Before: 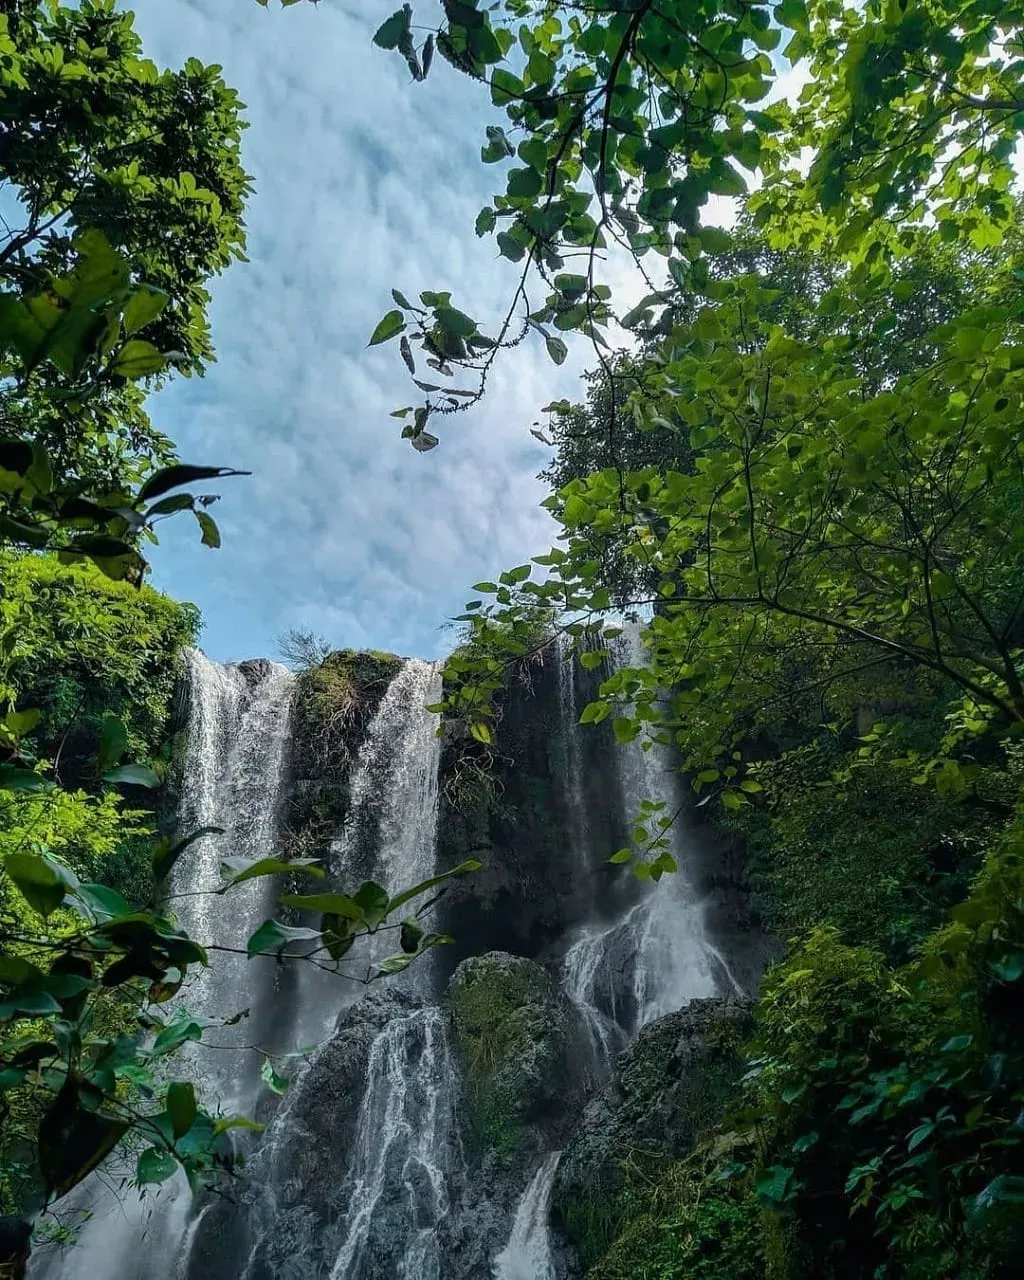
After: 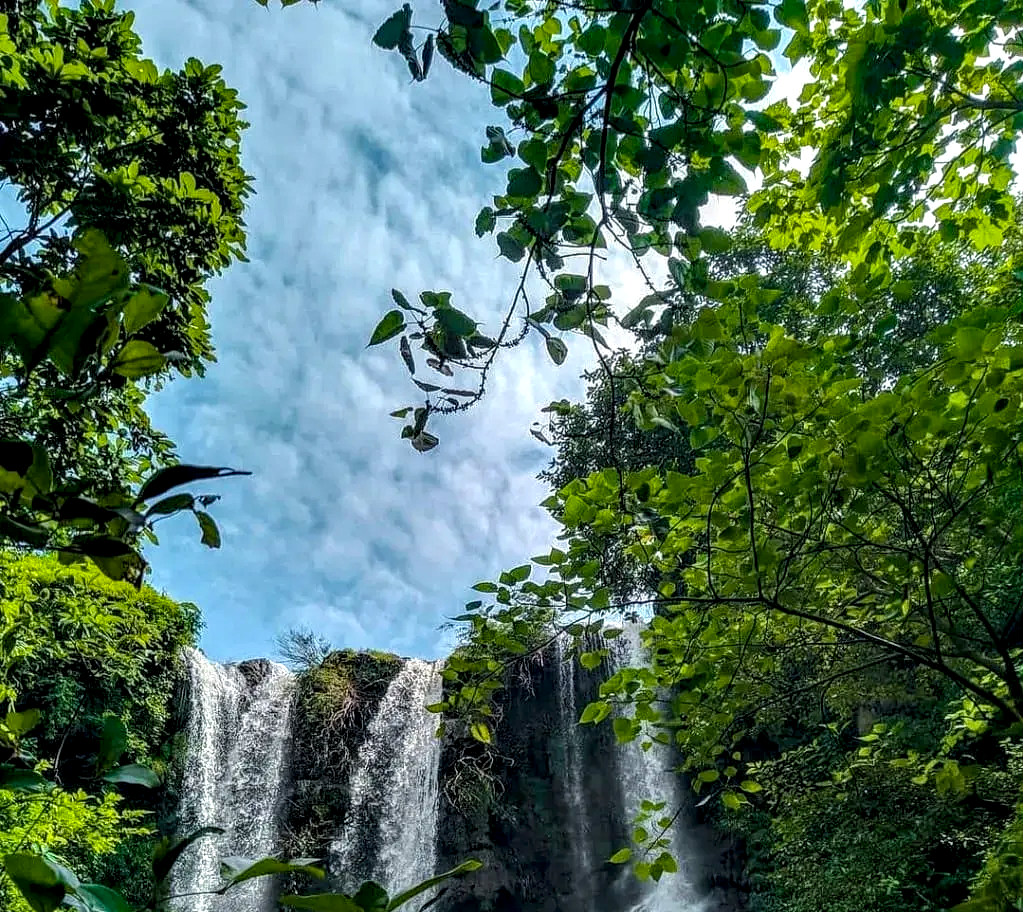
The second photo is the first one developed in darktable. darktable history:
shadows and highlights: shadows 34.29, highlights -35.05, soften with gaussian
local contrast: highlights 60%, shadows 61%, detail 160%
base curve: curves: ch0 [(0, 0) (0.297, 0.298) (1, 1)]
color balance rgb: perceptual saturation grading › global saturation 29.529%, global vibrance 0.275%
crop: right 0.001%, bottom 28.683%
